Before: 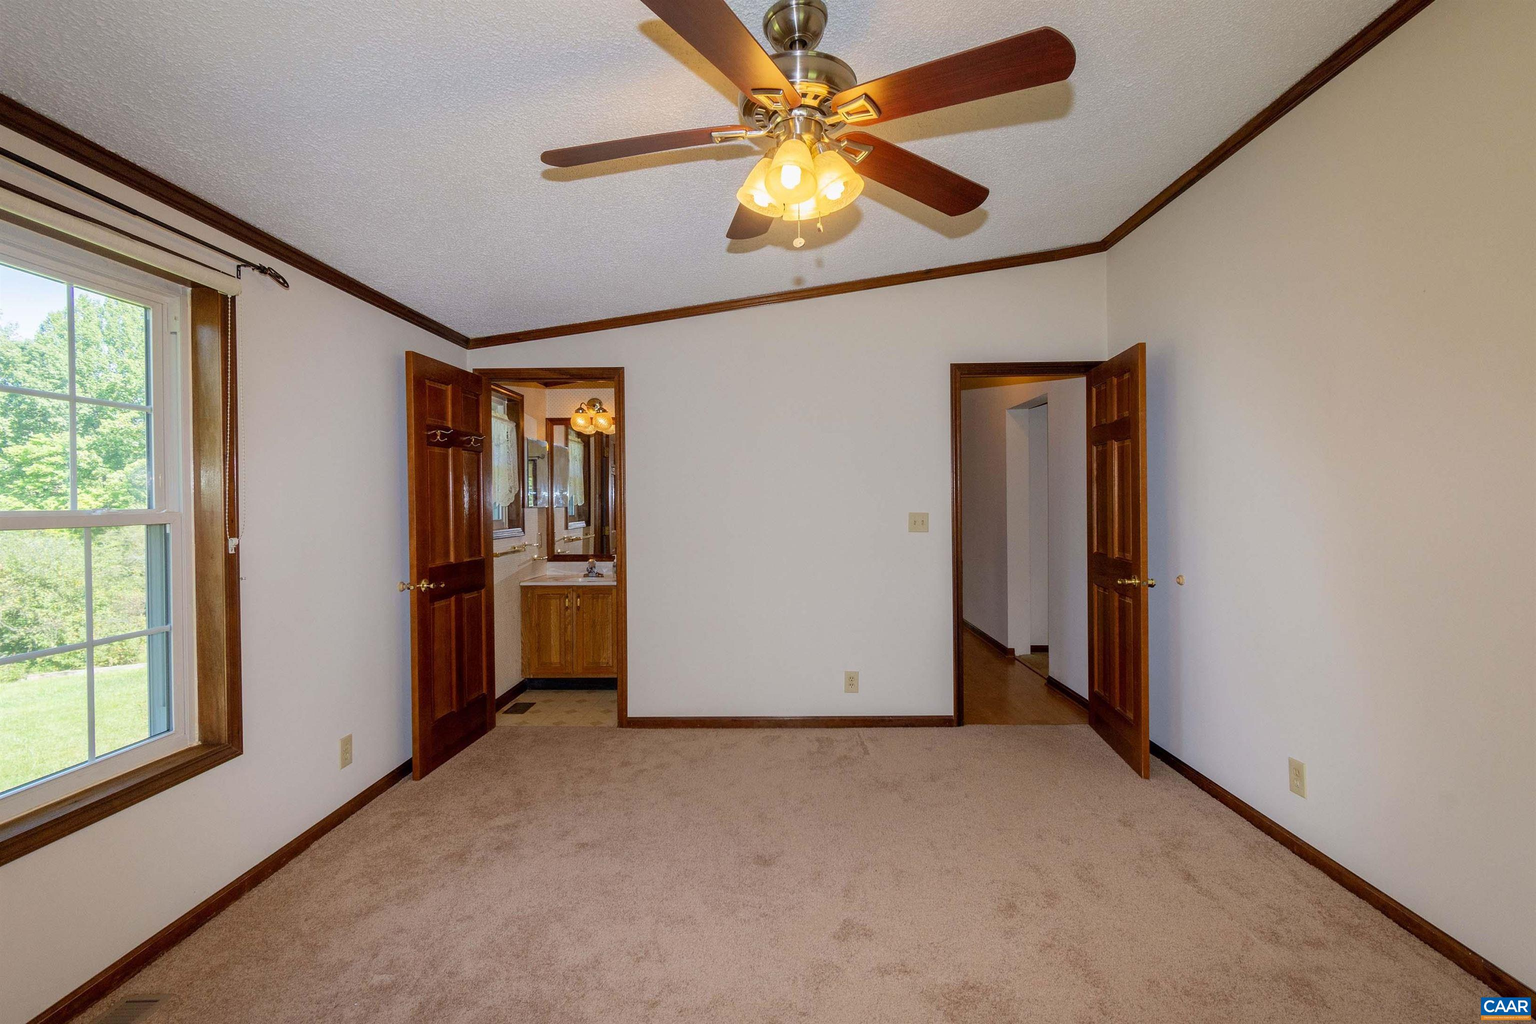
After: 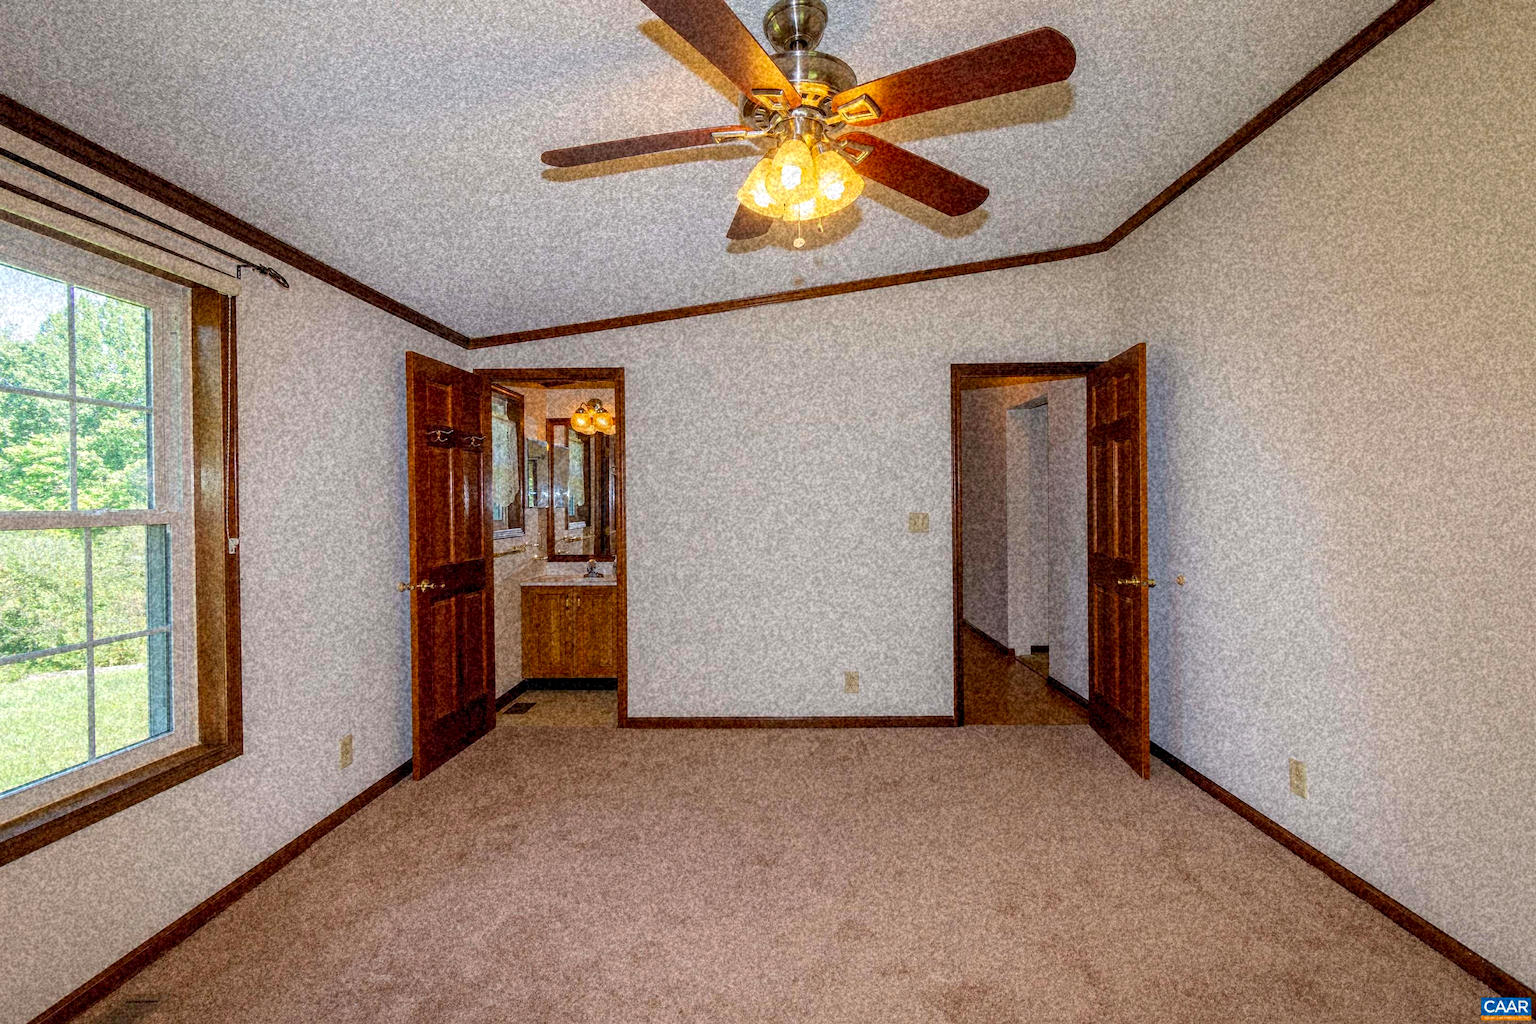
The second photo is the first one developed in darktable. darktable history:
local contrast: on, module defaults
grain: coarseness 46.9 ISO, strength 50.21%, mid-tones bias 0%
white balance: emerald 1
